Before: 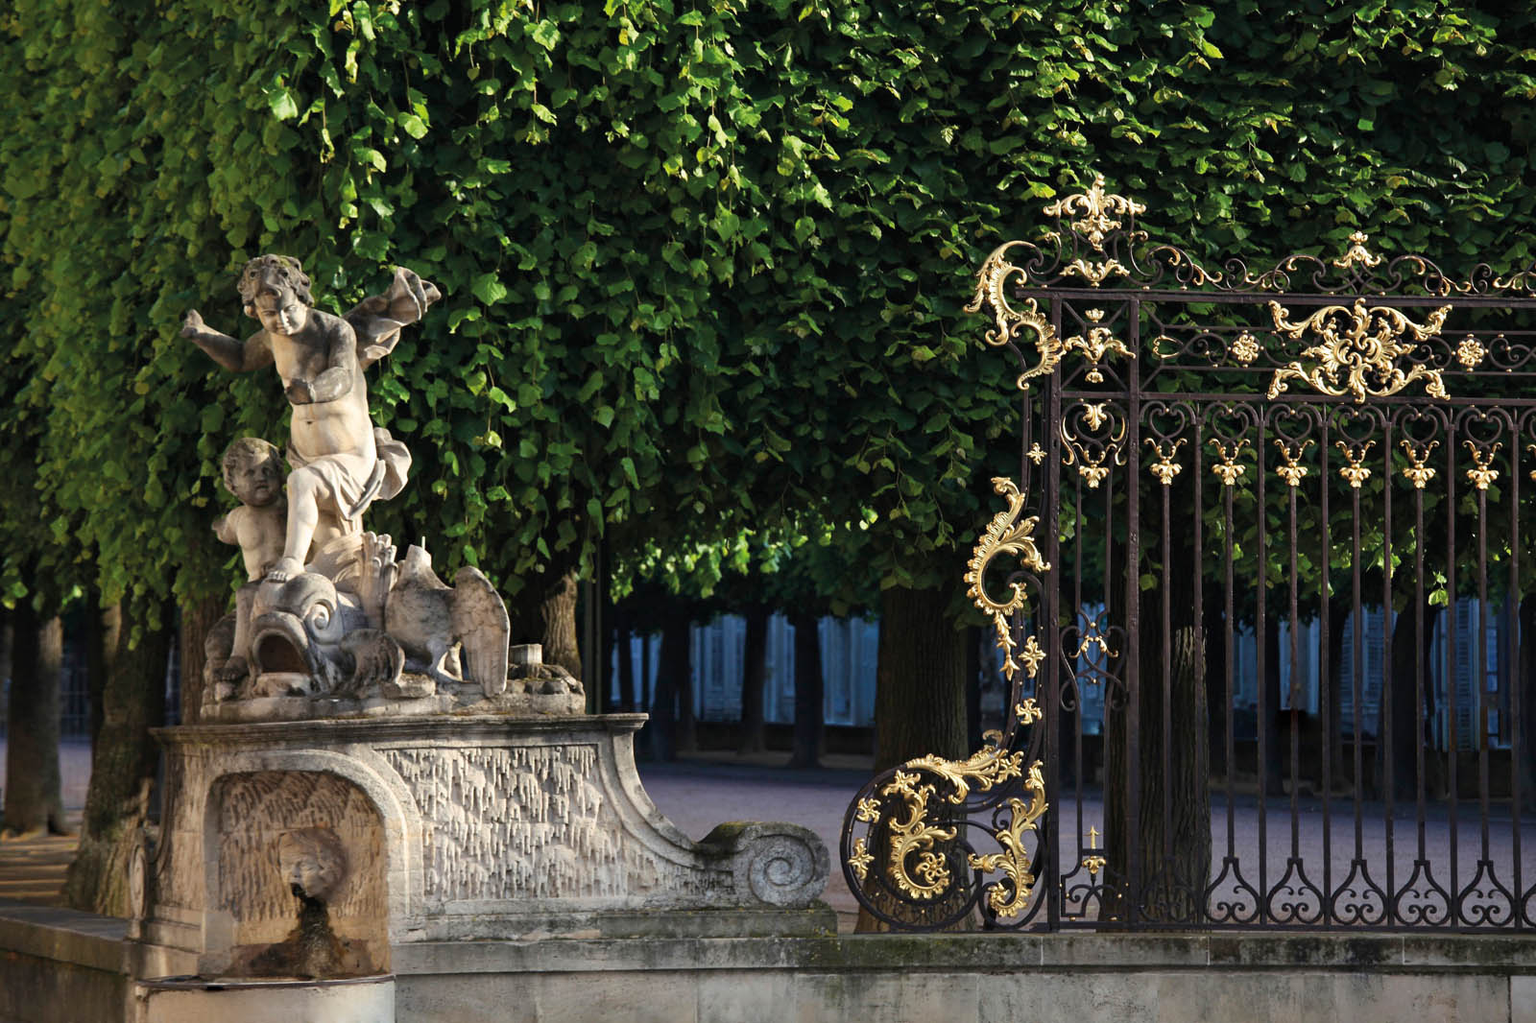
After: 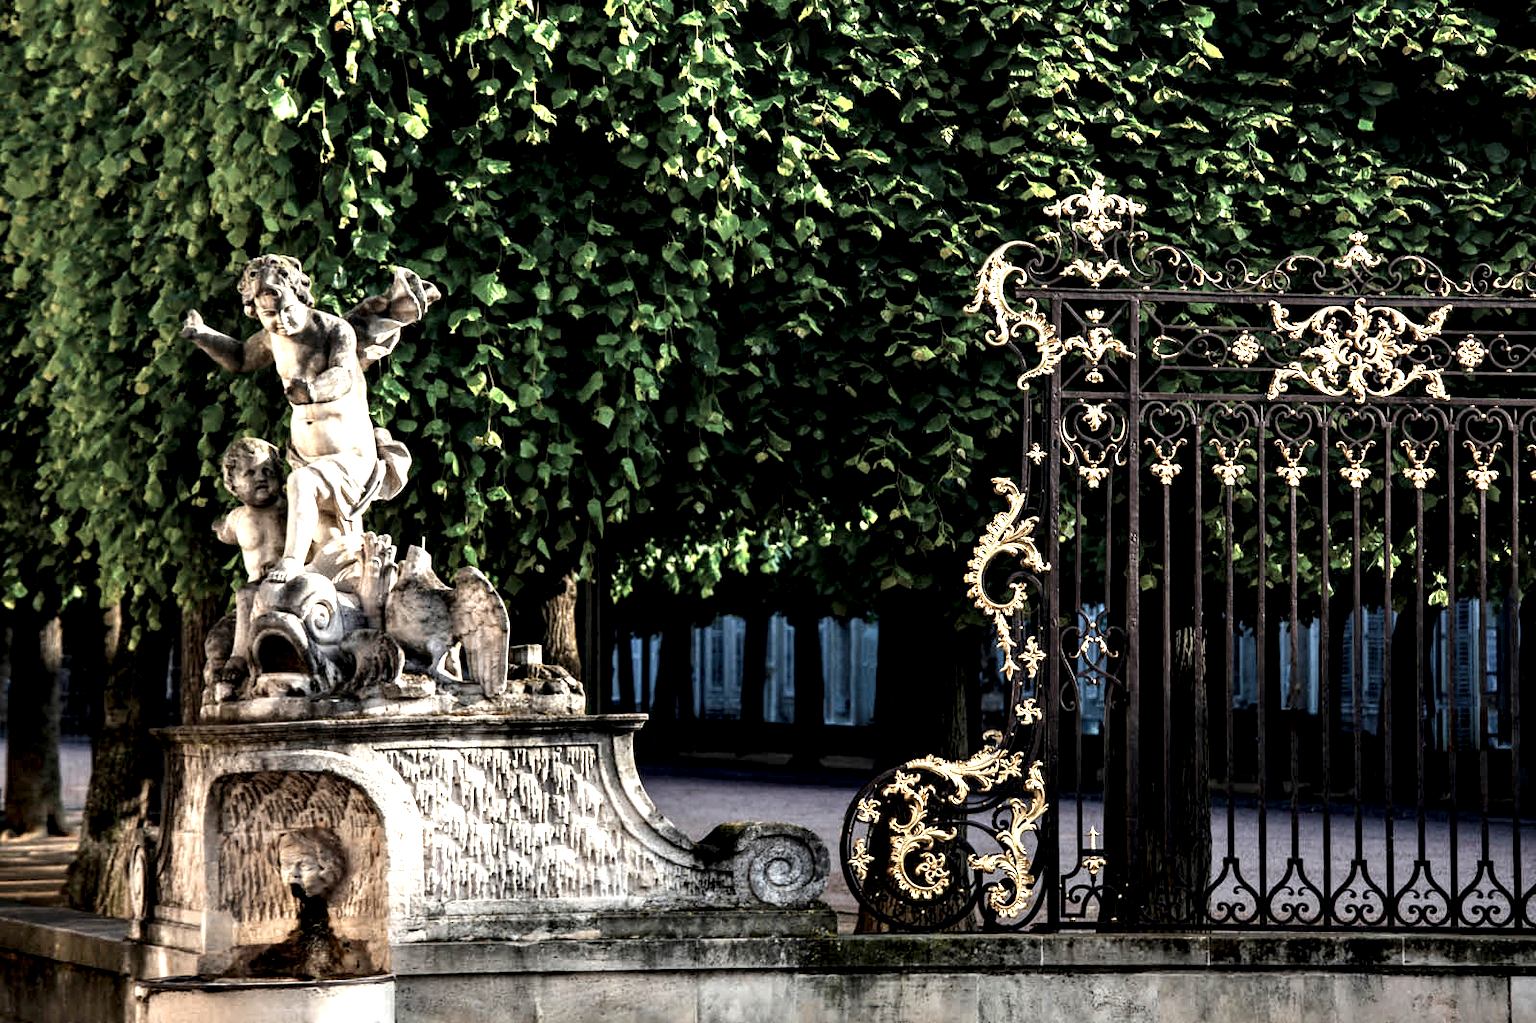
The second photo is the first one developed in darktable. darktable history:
local contrast: shadows 169%, detail 227%
color zones: curves: ch0 [(0.018, 0.548) (0.224, 0.64) (0.425, 0.447) (0.675, 0.575) (0.732, 0.579)]; ch1 [(0.066, 0.487) (0.25, 0.5) (0.404, 0.43) (0.75, 0.421) (0.956, 0.421)]; ch2 [(0.044, 0.561) (0.215, 0.465) (0.399, 0.544) (0.465, 0.548) (0.614, 0.447) (0.724, 0.43) (0.882, 0.623) (0.956, 0.632)]
